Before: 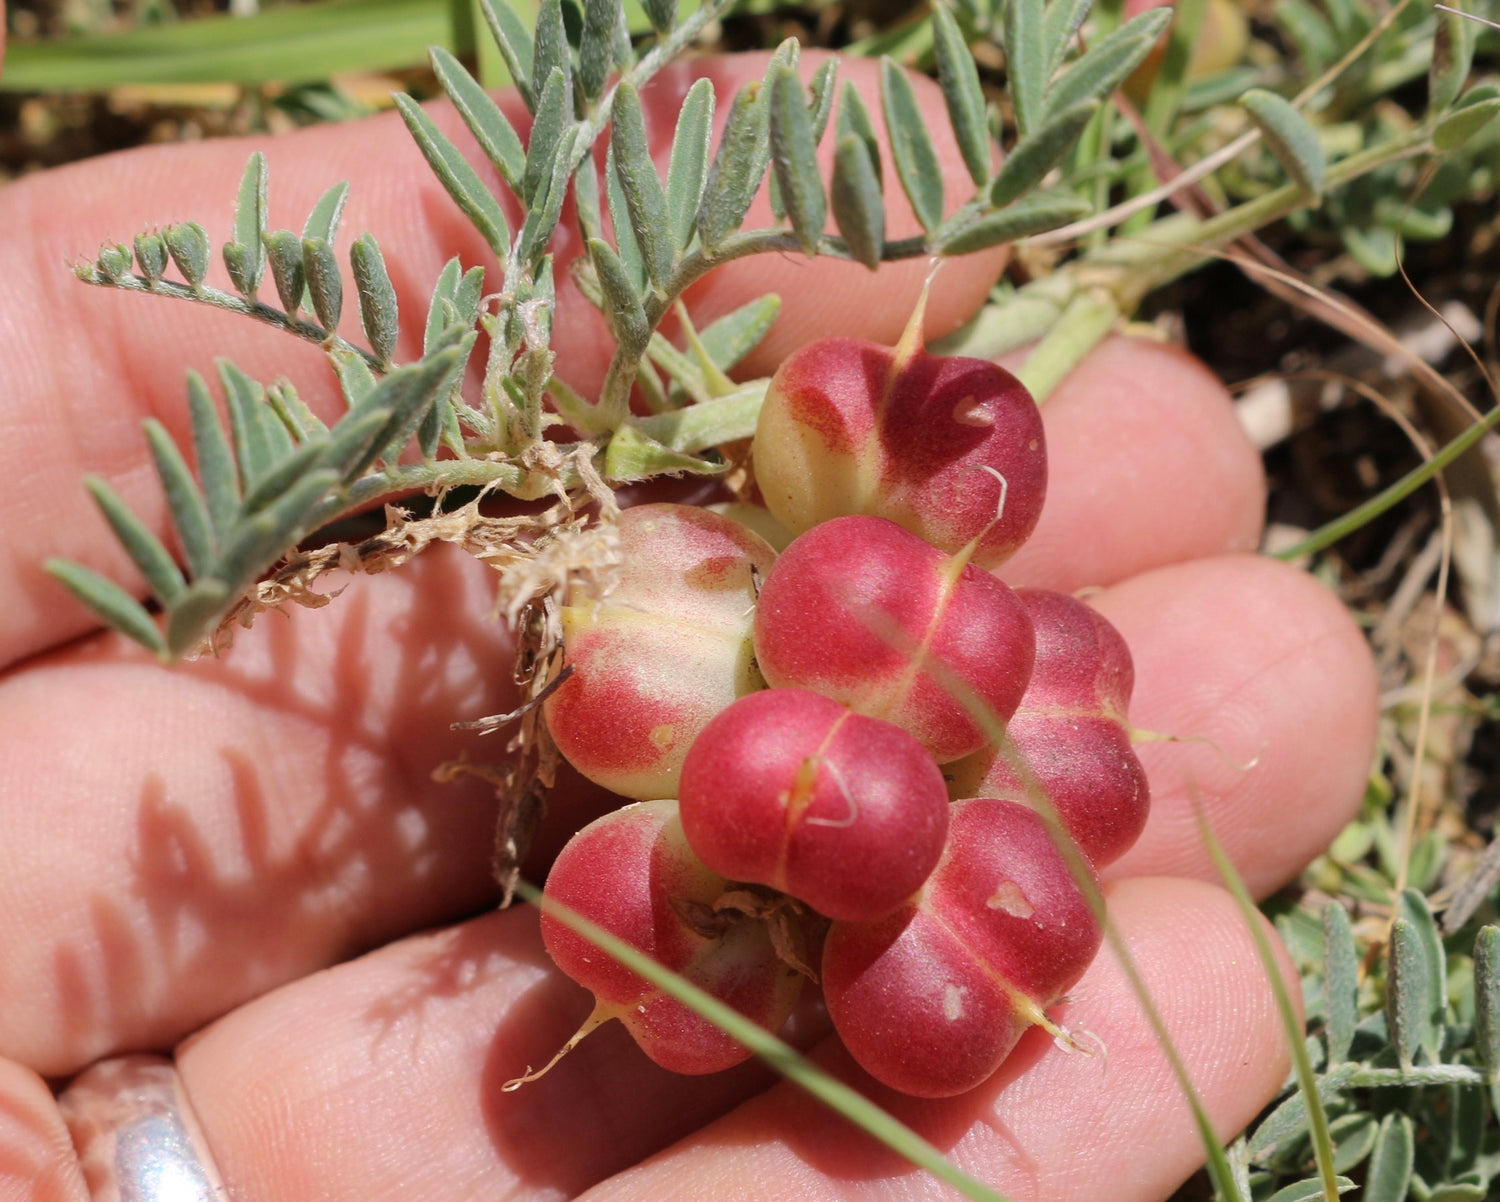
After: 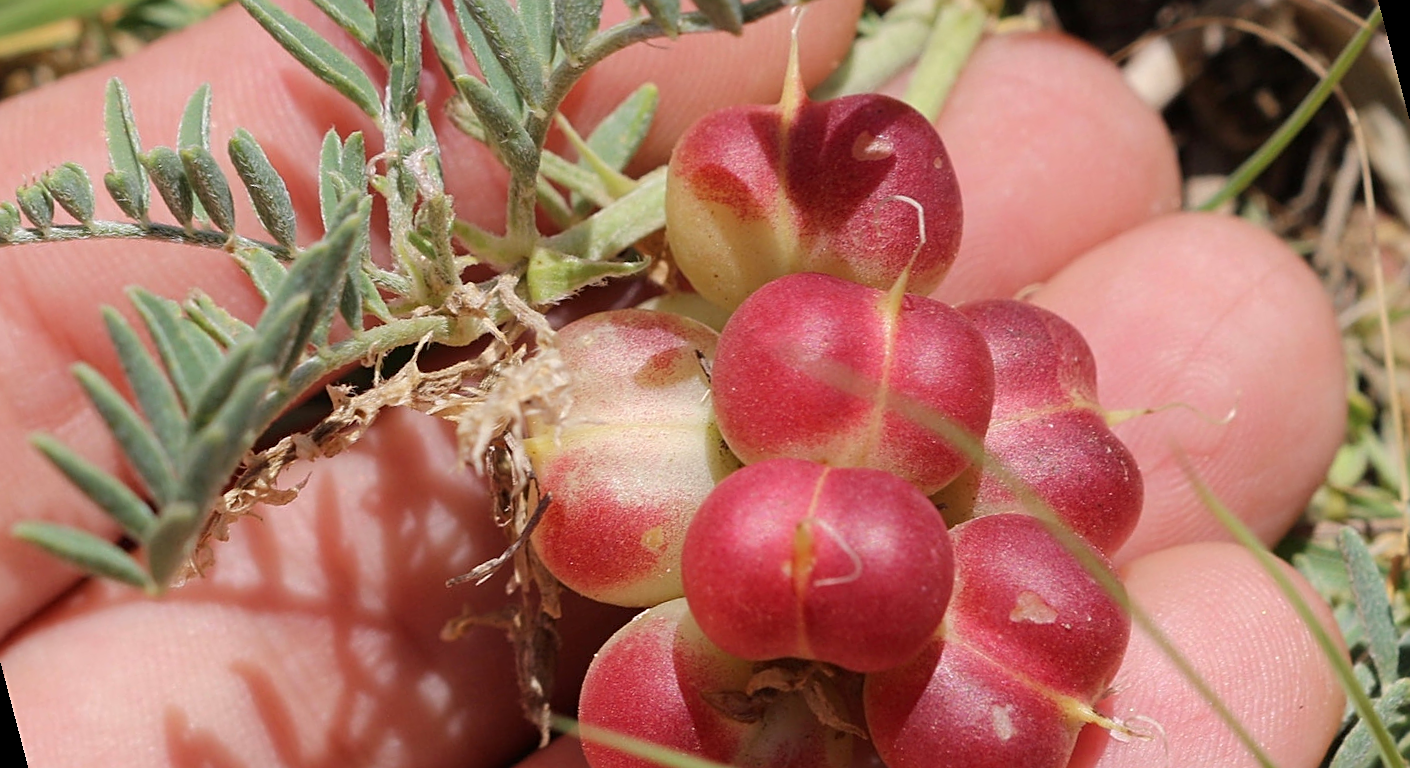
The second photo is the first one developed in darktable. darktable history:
rotate and perspective: rotation -14.8°, crop left 0.1, crop right 0.903, crop top 0.25, crop bottom 0.748
sharpen: on, module defaults
